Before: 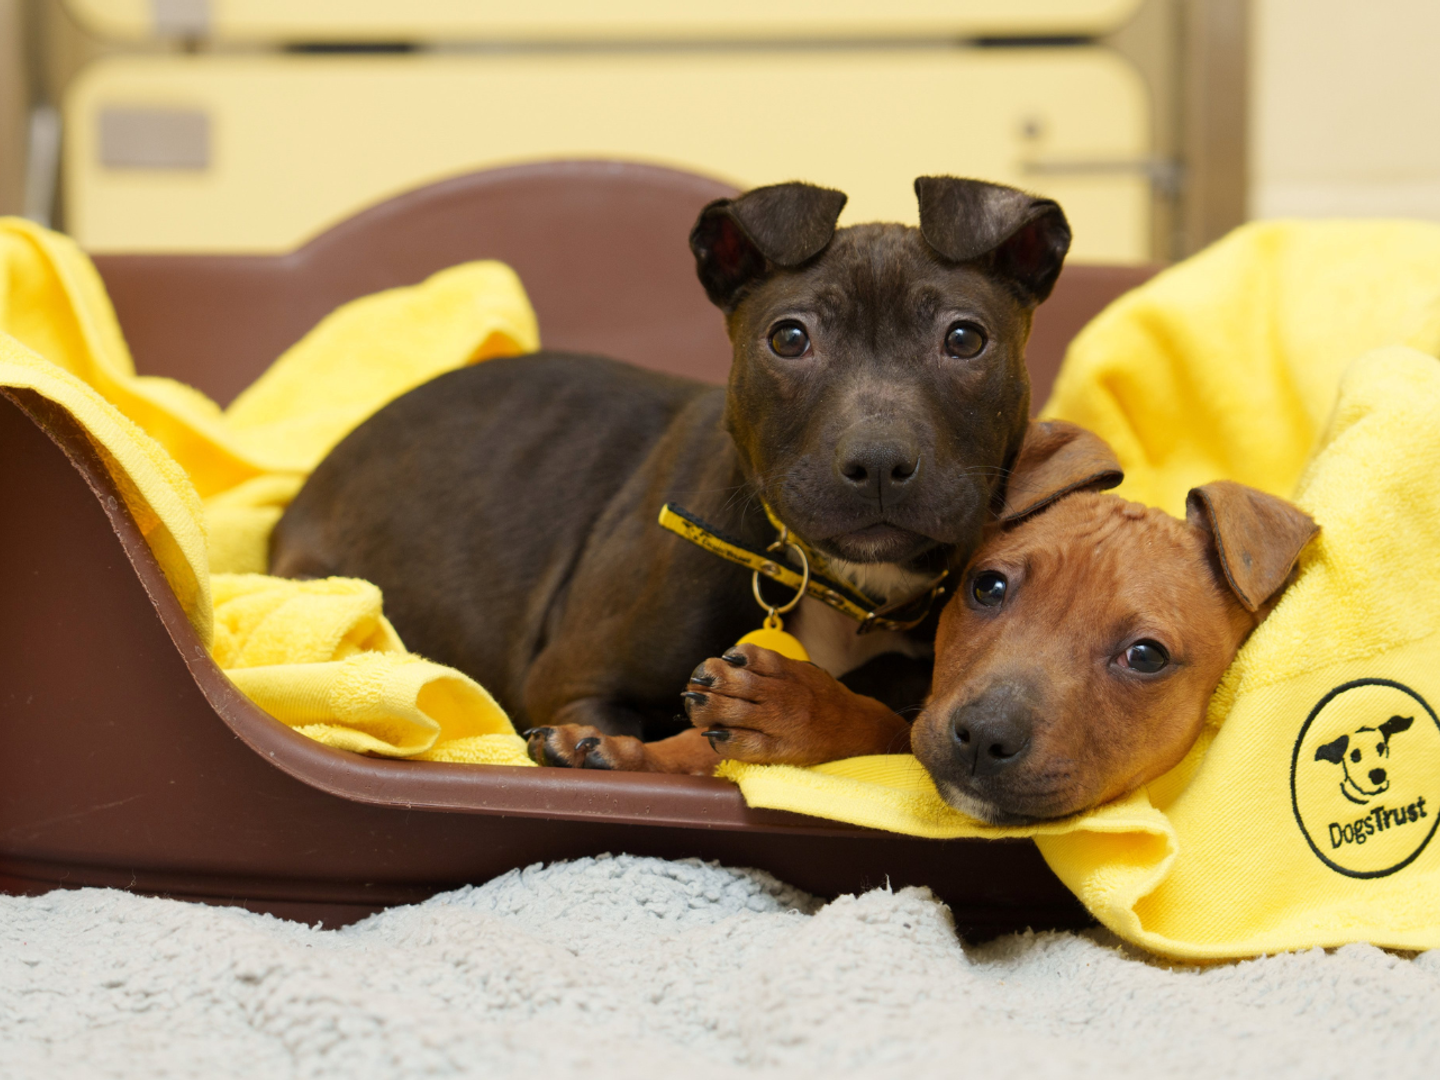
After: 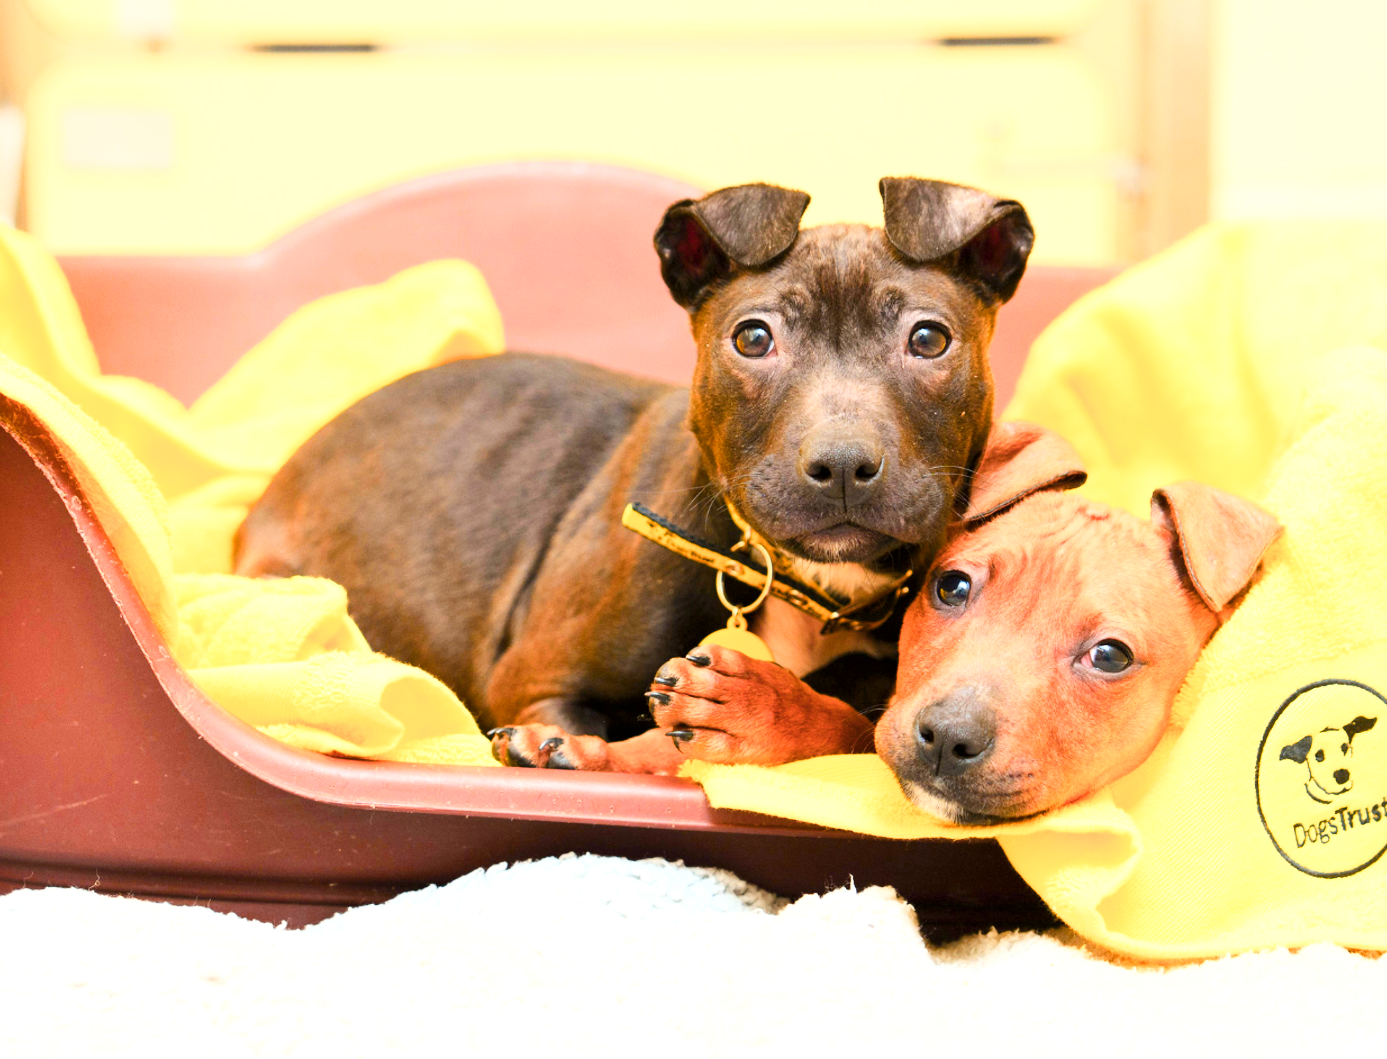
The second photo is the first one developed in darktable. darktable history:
crop and rotate: left 2.563%, right 1.116%, bottom 1.92%
color balance rgb: perceptual saturation grading › global saturation 20%, perceptual saturation grading › highlights -25.494%, perceptual saturation grading › shadows 50.123%, perceptual brilliance grading › mid-tones 10.208%, perceptual brilliance grading › shadows 14.341%
exposure: black level correction 0, exposure 1.101 EV, compensate exposure bias true, compensate highlight preservation false
color zones: curves: ch1 [(0.263, 0.53) (0.376, 0.287) (0.487, 0.512) (0.748, 0.547) (1, 0.513)]; ch2 [(0.262, 0.45) (0.751, 0.477)]
contrast brightness saturation: contrast 0.108, saturation -0.171
base curve: curves: ch0 [(0, 0) (0.005, 0.002) (0.15, 0.3) (0.4, 0.7) (0.75, 0.95) (1, 1)]
